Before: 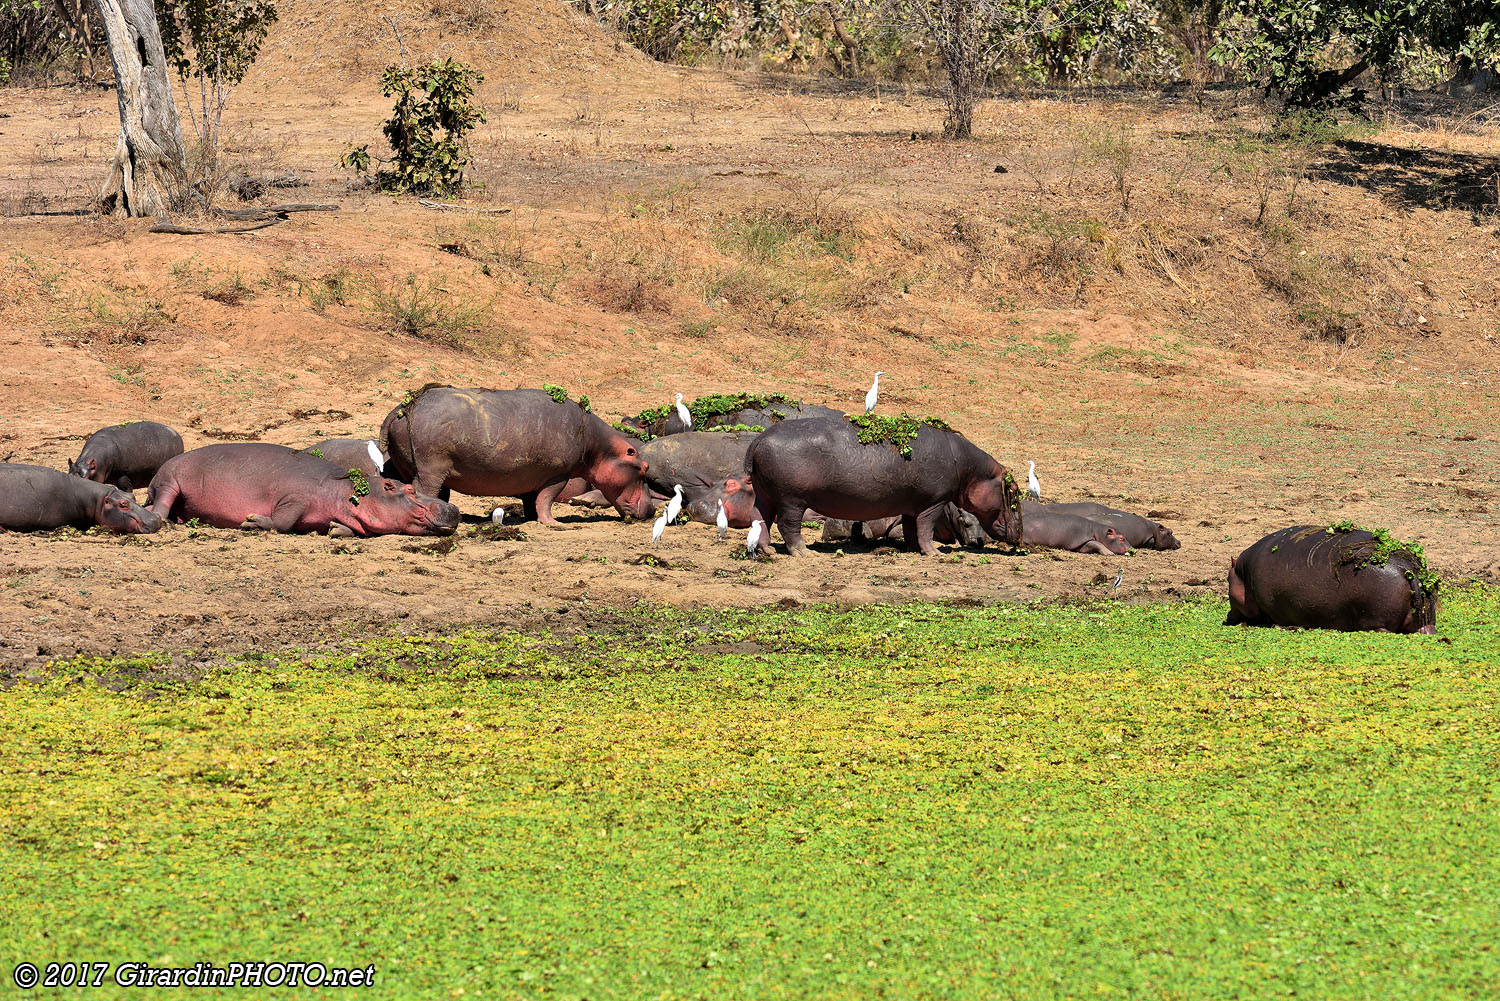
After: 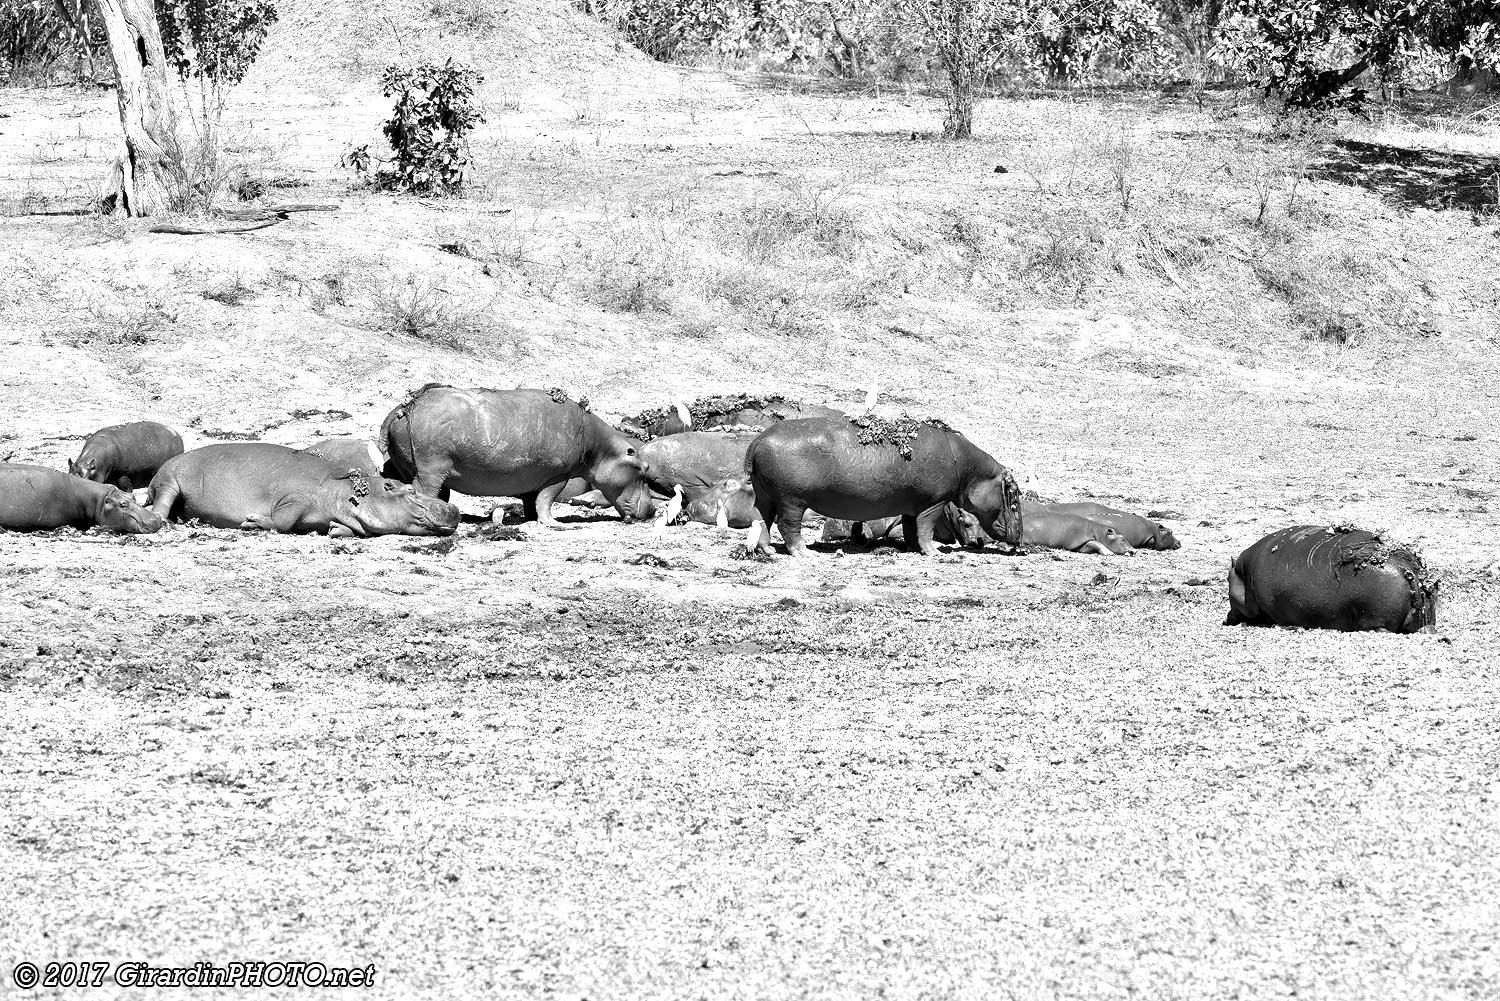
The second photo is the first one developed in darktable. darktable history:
exposure: black level correction 0.001, exposure 1.116 EV, compensate highlight preservation false
monochrome: on, module defaults
